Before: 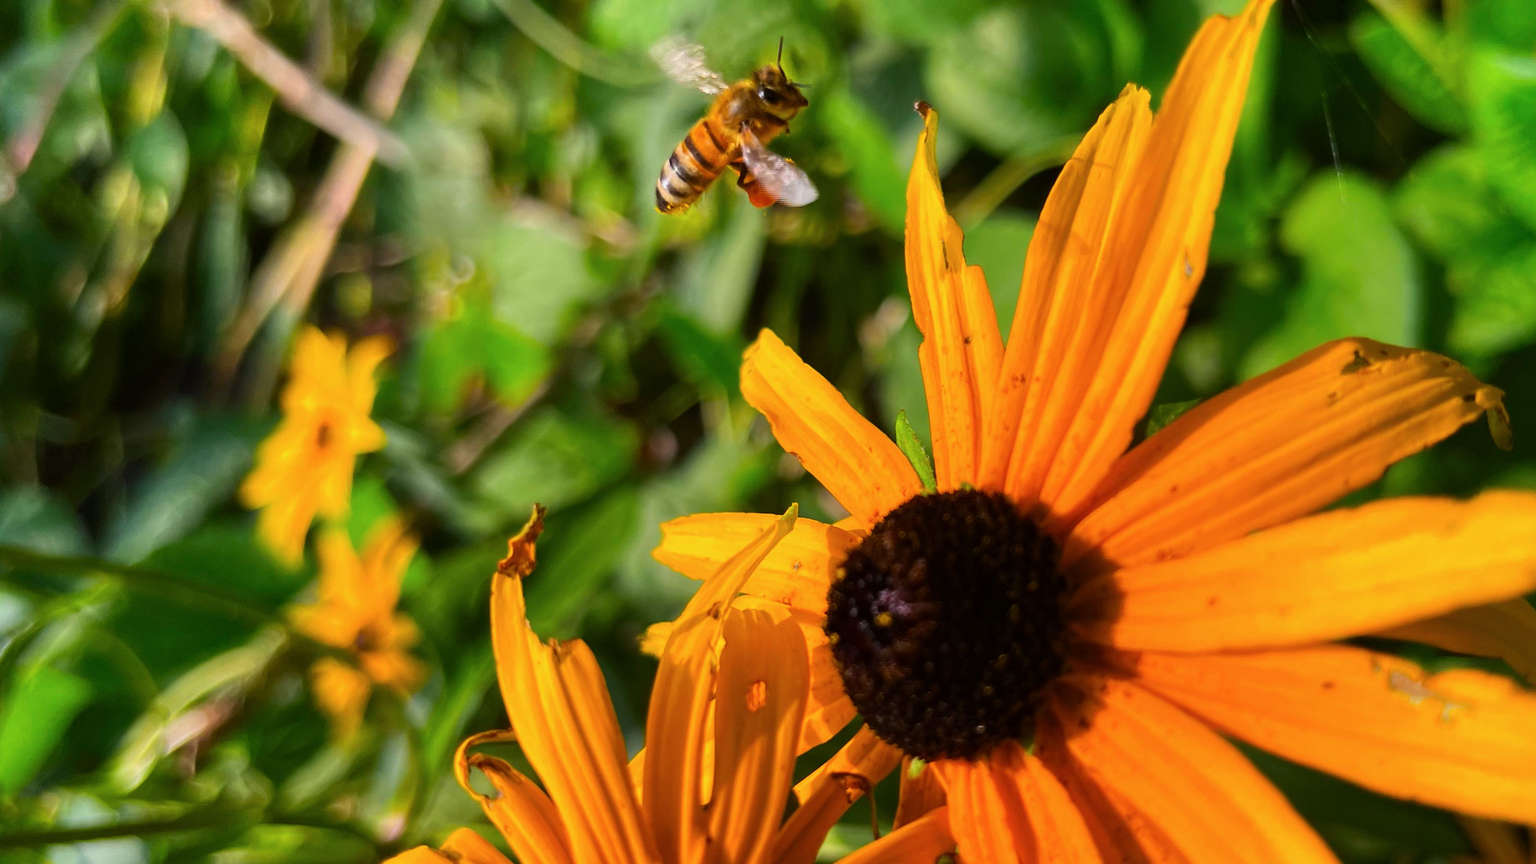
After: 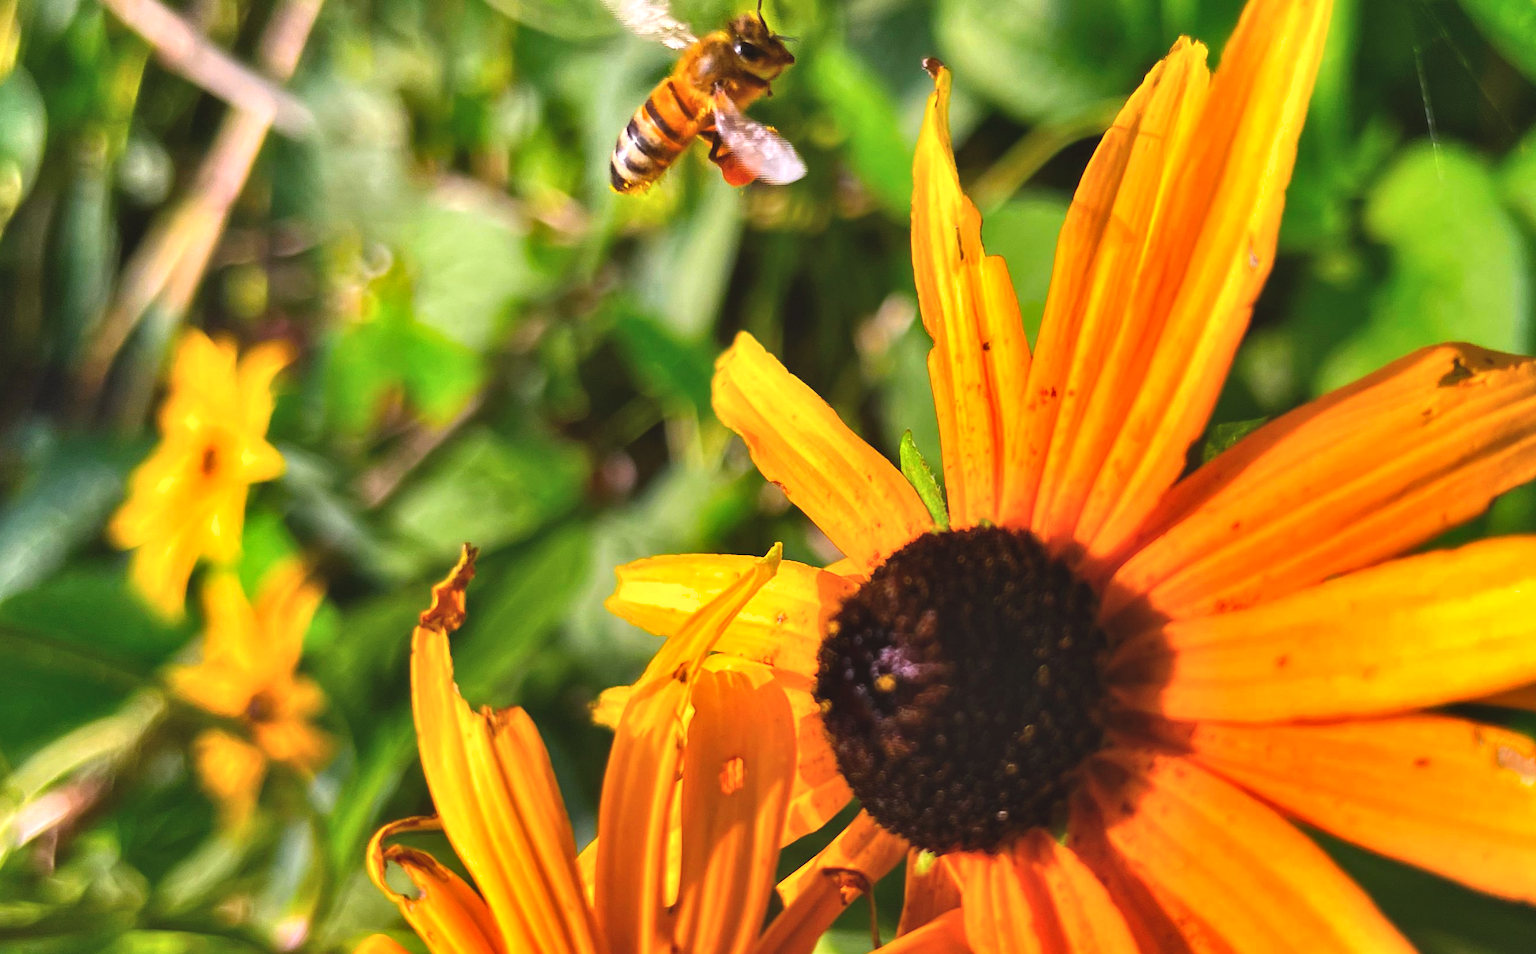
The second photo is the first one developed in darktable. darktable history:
shadows and highlights: shadows 53, soften with gaussian
white balance: red 1.05, blue 1.072
exposure: black level correction -0.005, exposure 0.622 EV, compensate highlight preservation false
crop: left 9.807%, top 6.259%, right 7.334%, bottom 2.177%
tone equalizer: -7 EV 0.13 EV, smoothing diameter 25%, edges refinement/feathering 10, preserve details guided filter
